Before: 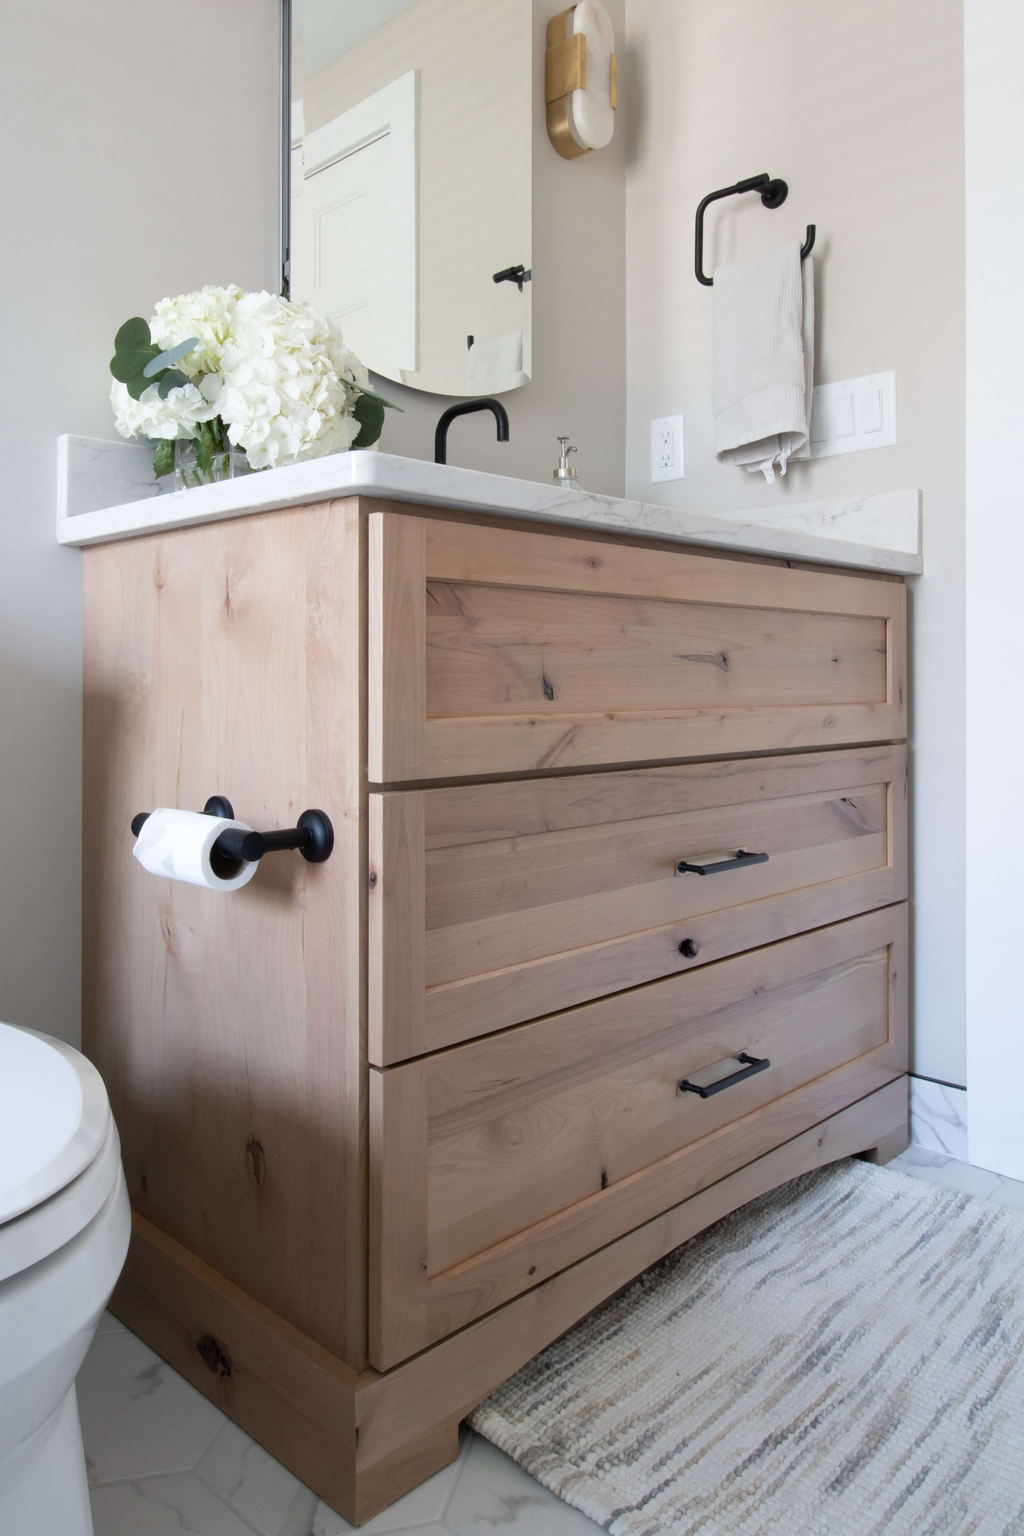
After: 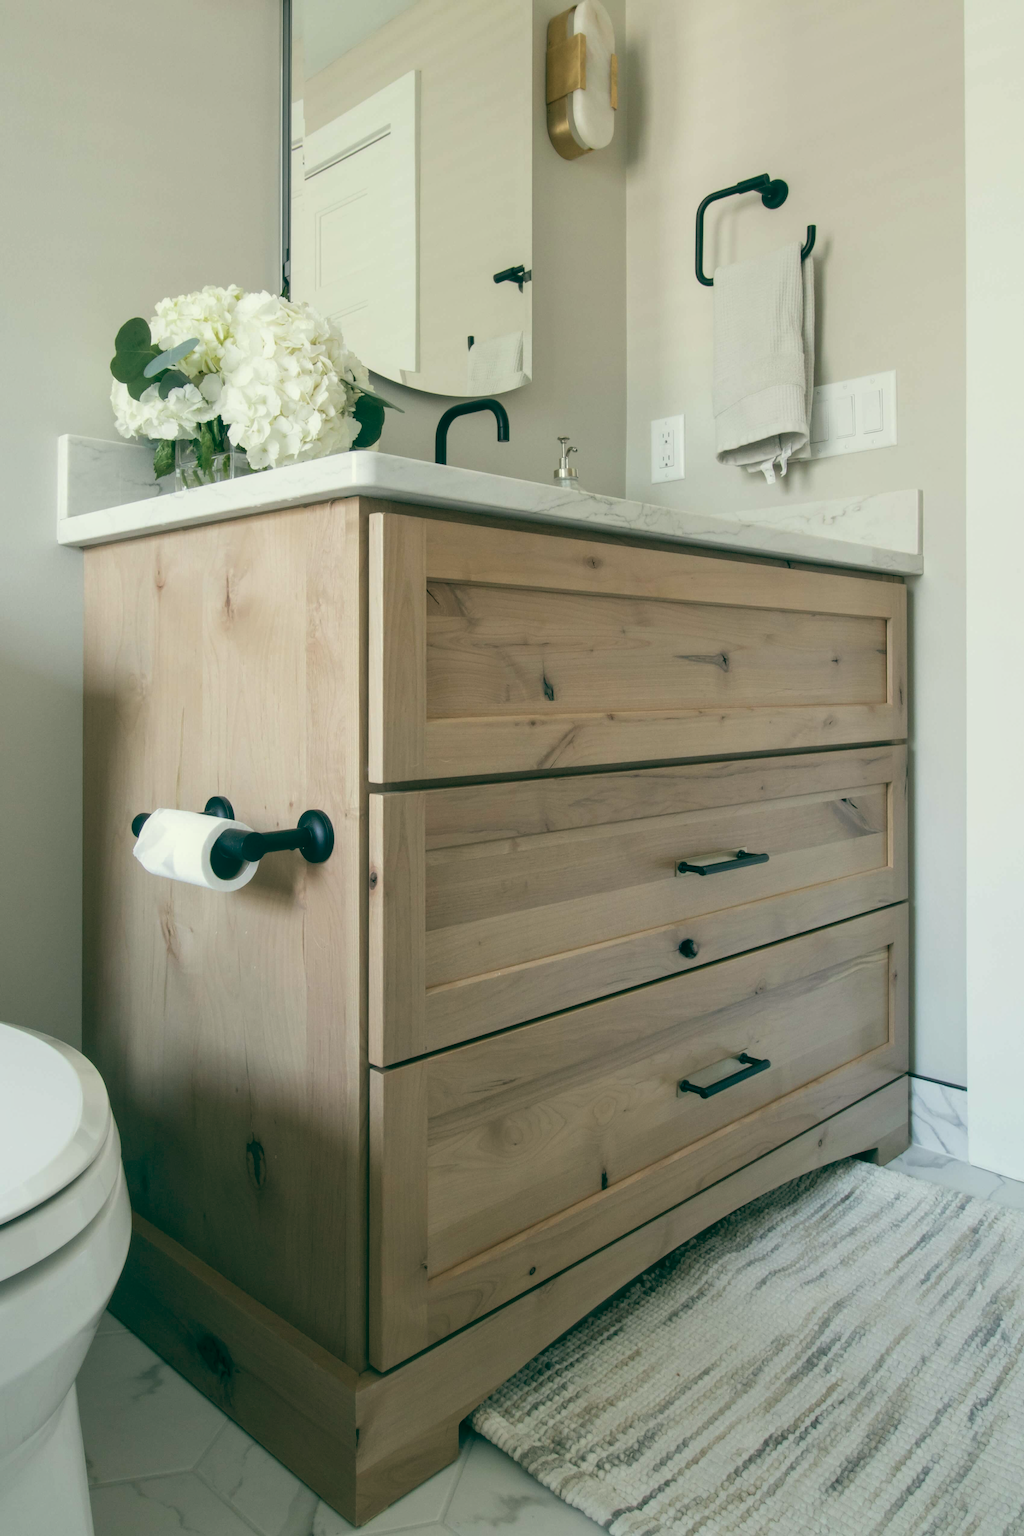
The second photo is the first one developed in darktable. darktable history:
color balance: lift [1.005, 0.99, 1.007, 1.01], gamma [1, 1.034, 1.032, 0.966], gain [0.873, 1.055, 1.067, 0.933]
local contrast: on, module defaults
